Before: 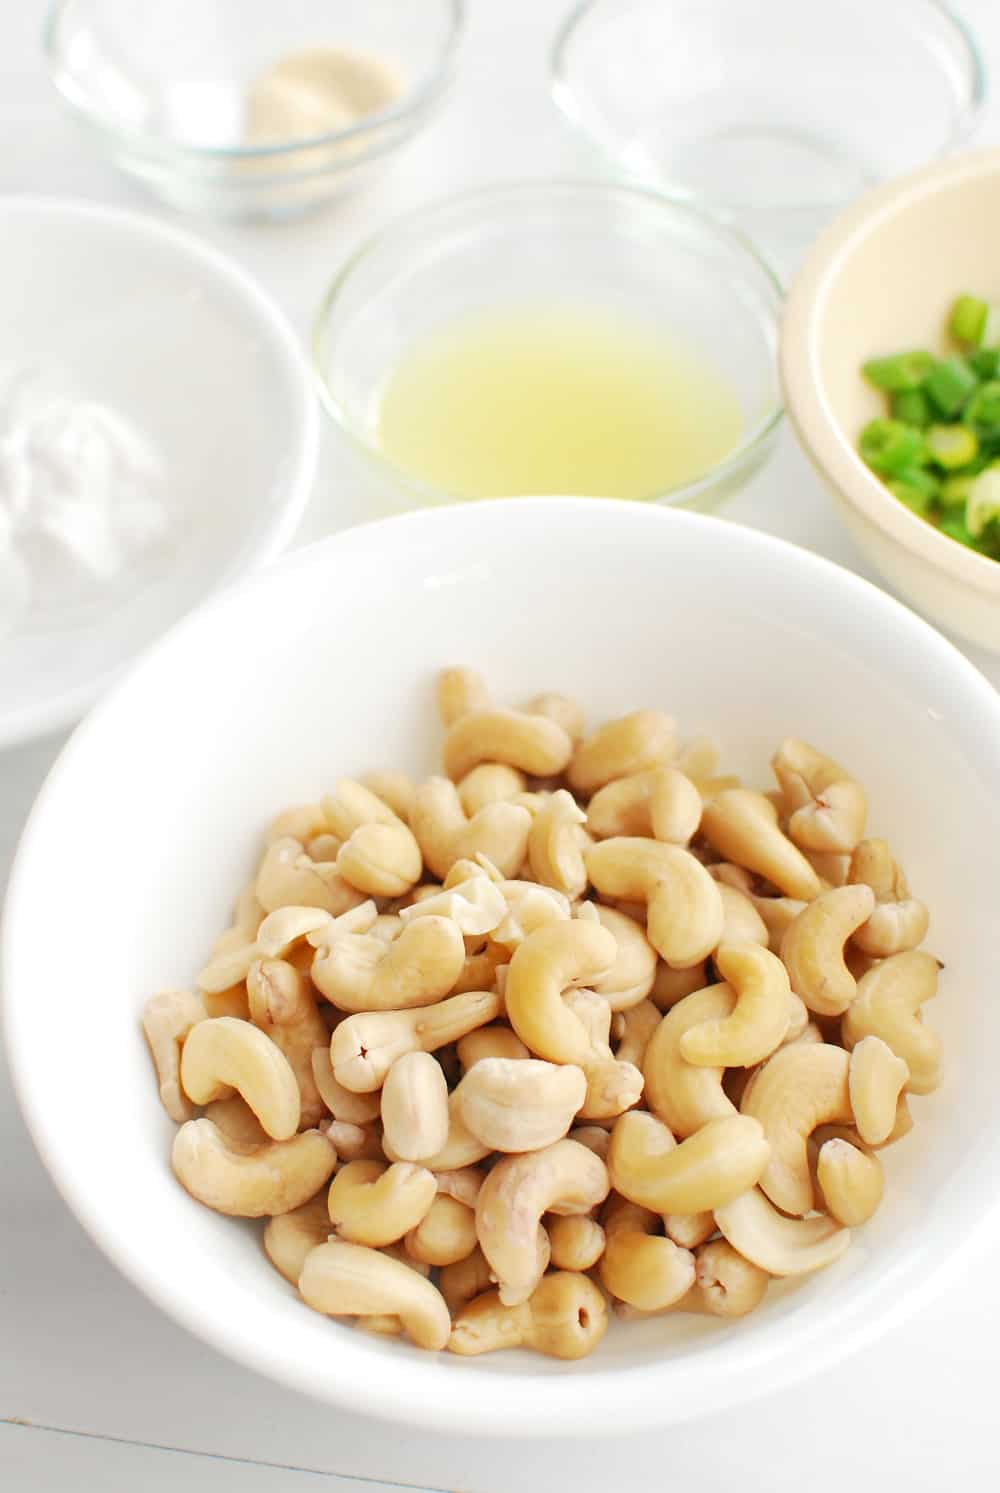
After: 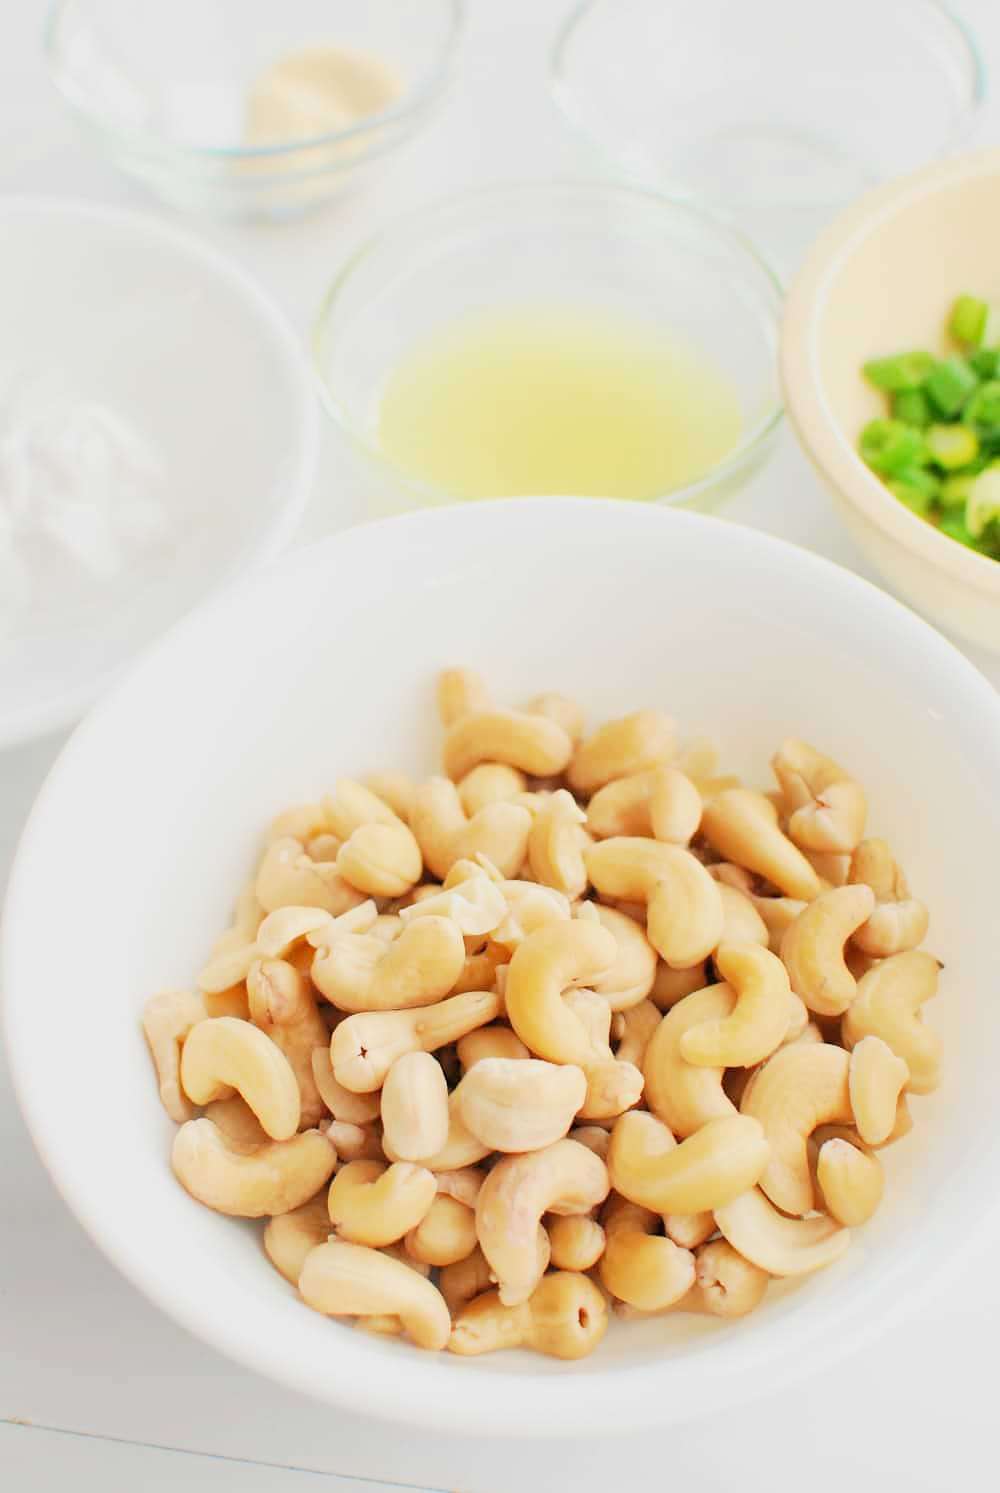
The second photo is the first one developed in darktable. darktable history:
filmic rgb: black relative exposure -7.82 EV, white relative exposure 4.33 EV, hardness 3.89, color science v6 (2022)
exposure: exposure 0.561 EV, compensate highlight preservation false
